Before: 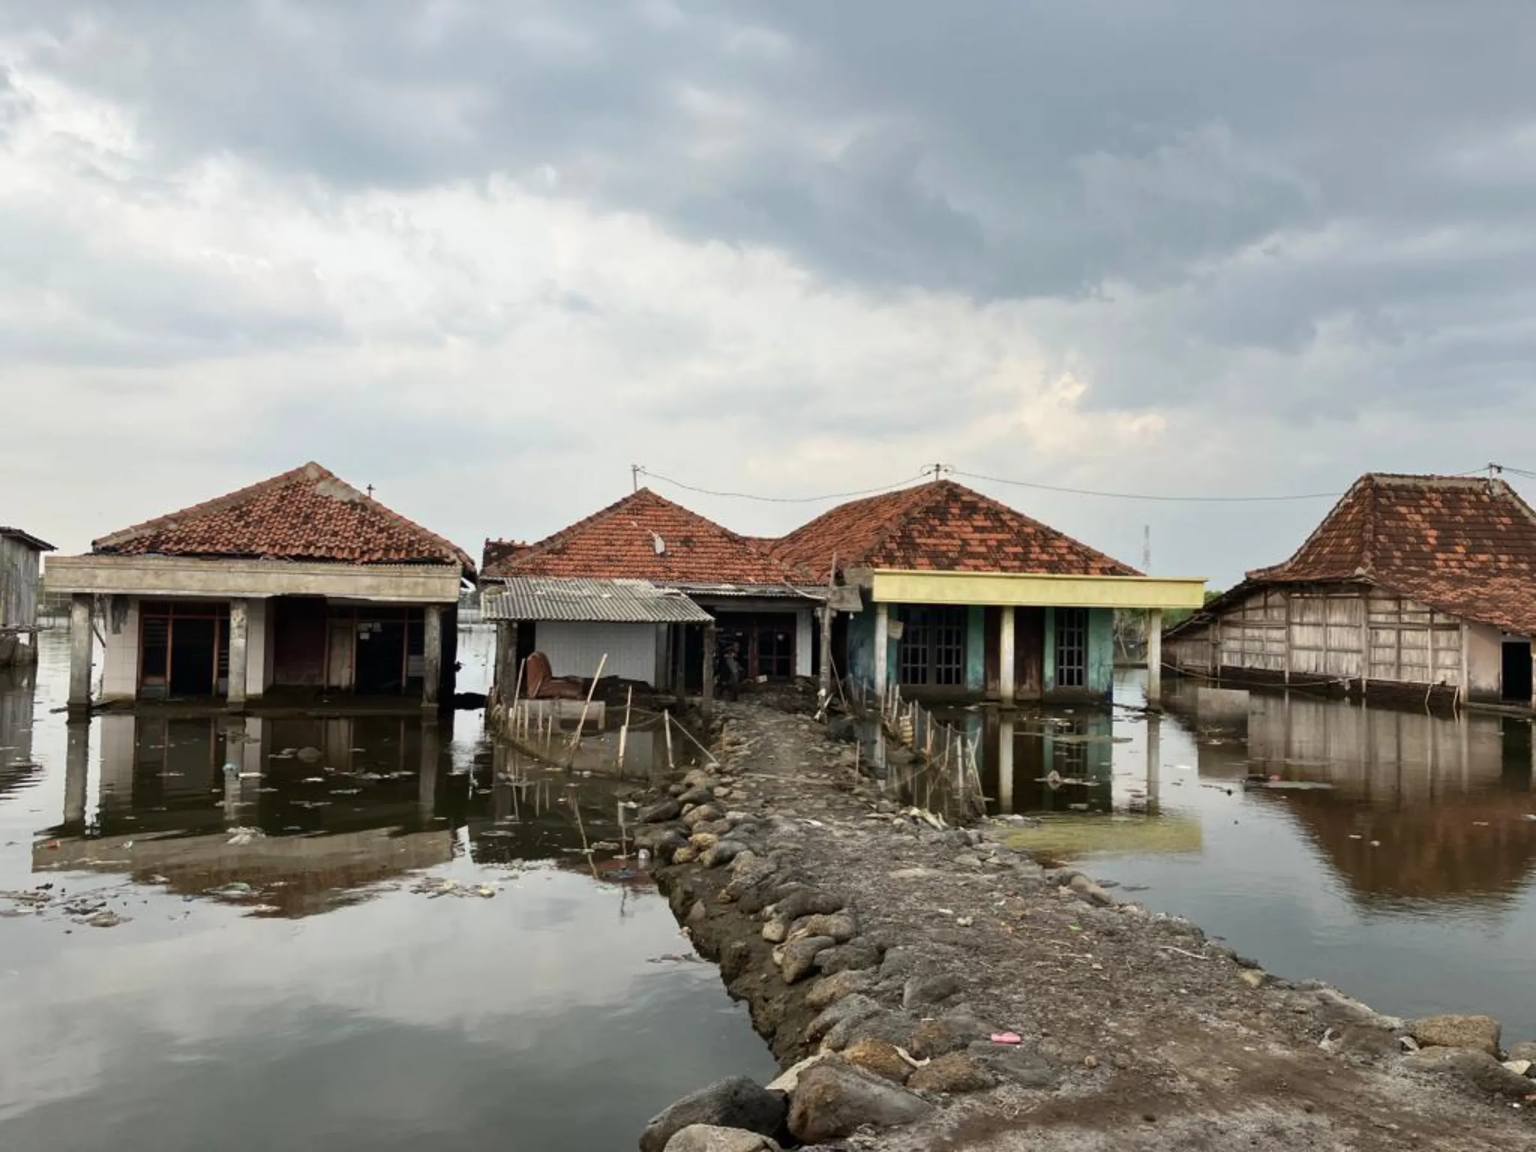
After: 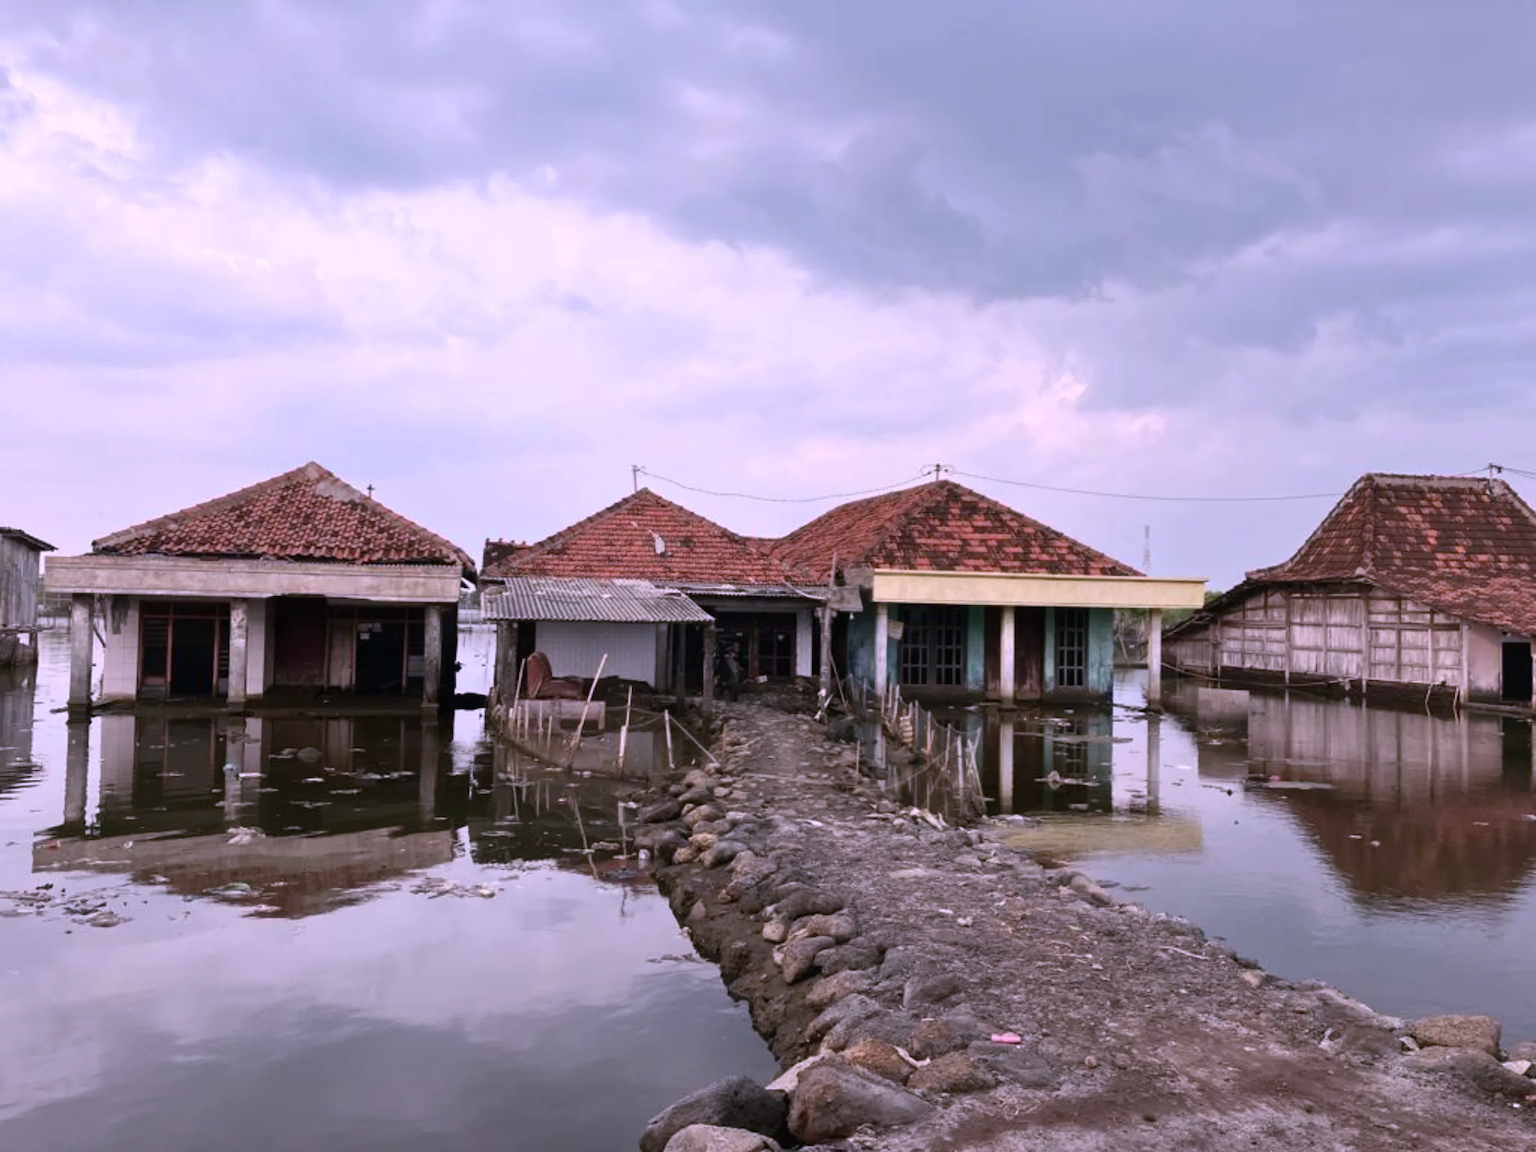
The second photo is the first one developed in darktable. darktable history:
contrast equalizer: y [[0.6 ×6], [0.55 ×6], [0 ×6], [0 ×6], [0 ×6]], mix -0.082
color correction: highlights a* 15.06, highlights b* -25.49
